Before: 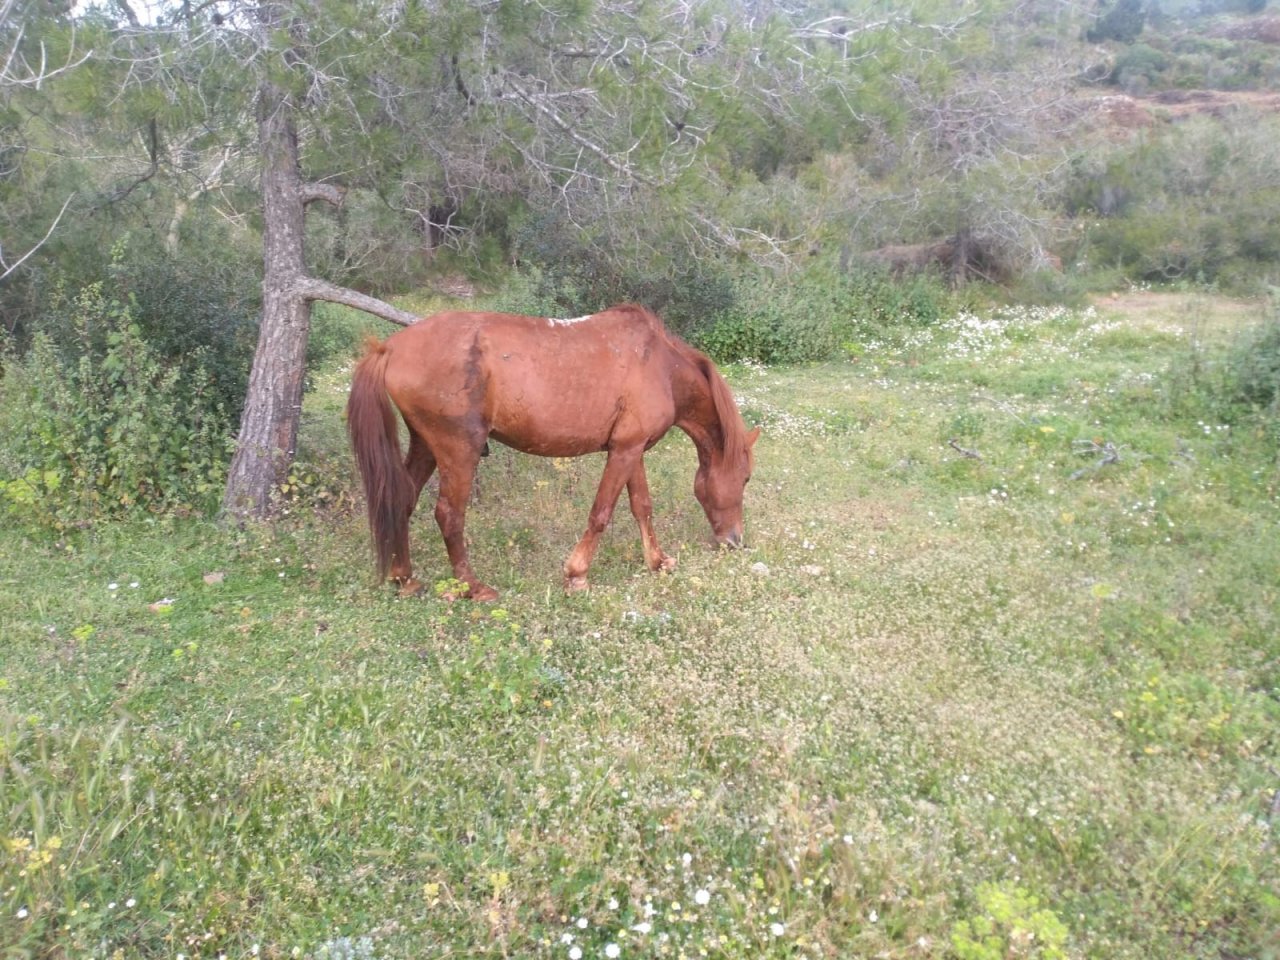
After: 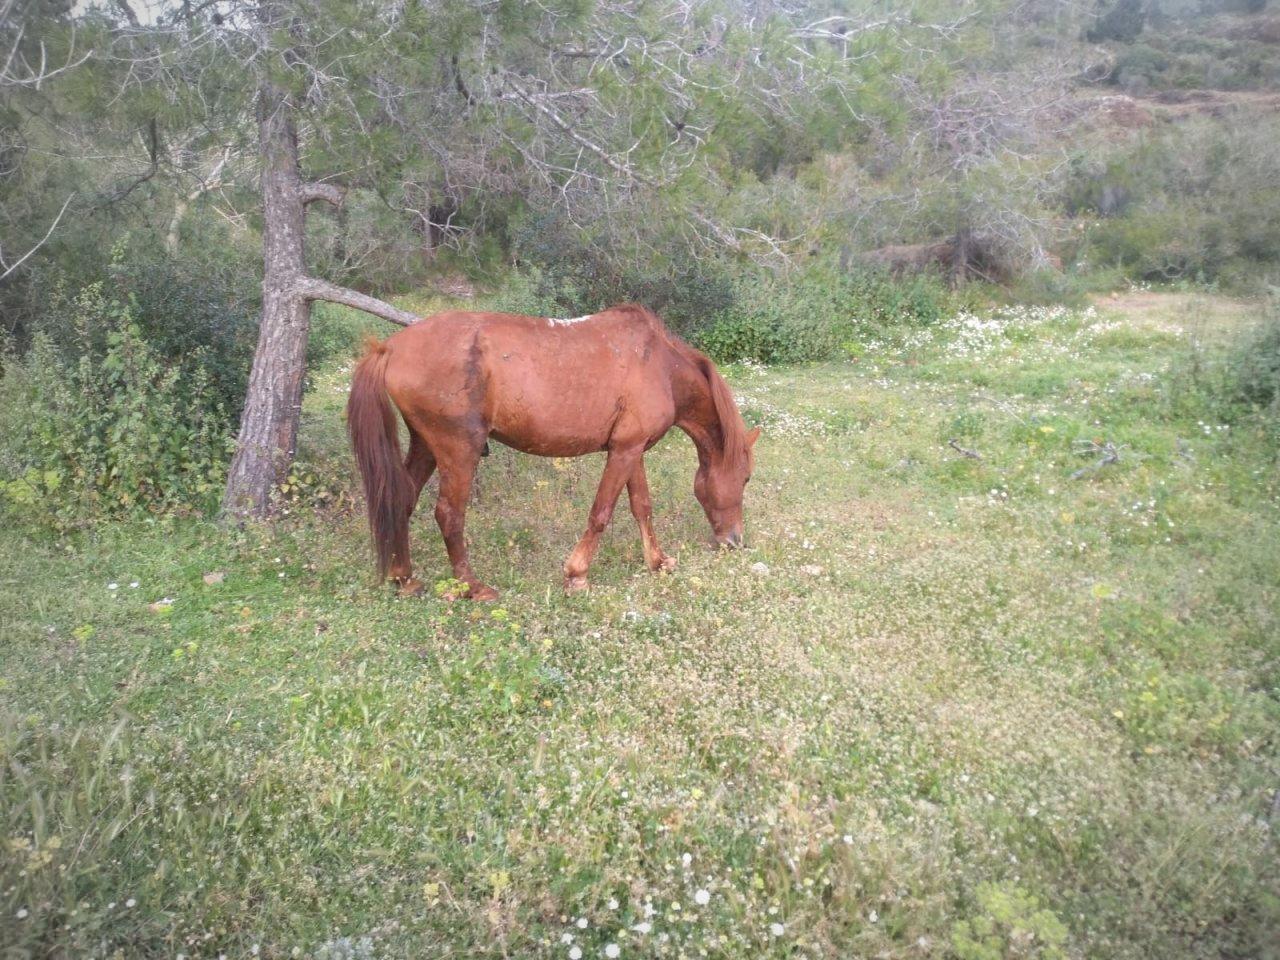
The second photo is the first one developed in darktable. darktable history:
vignetting: fall-off start 81.12%, fall-off radius 62.51%, center (0.034, -0.089), automatic ratio true, width/height ratio 1.419
